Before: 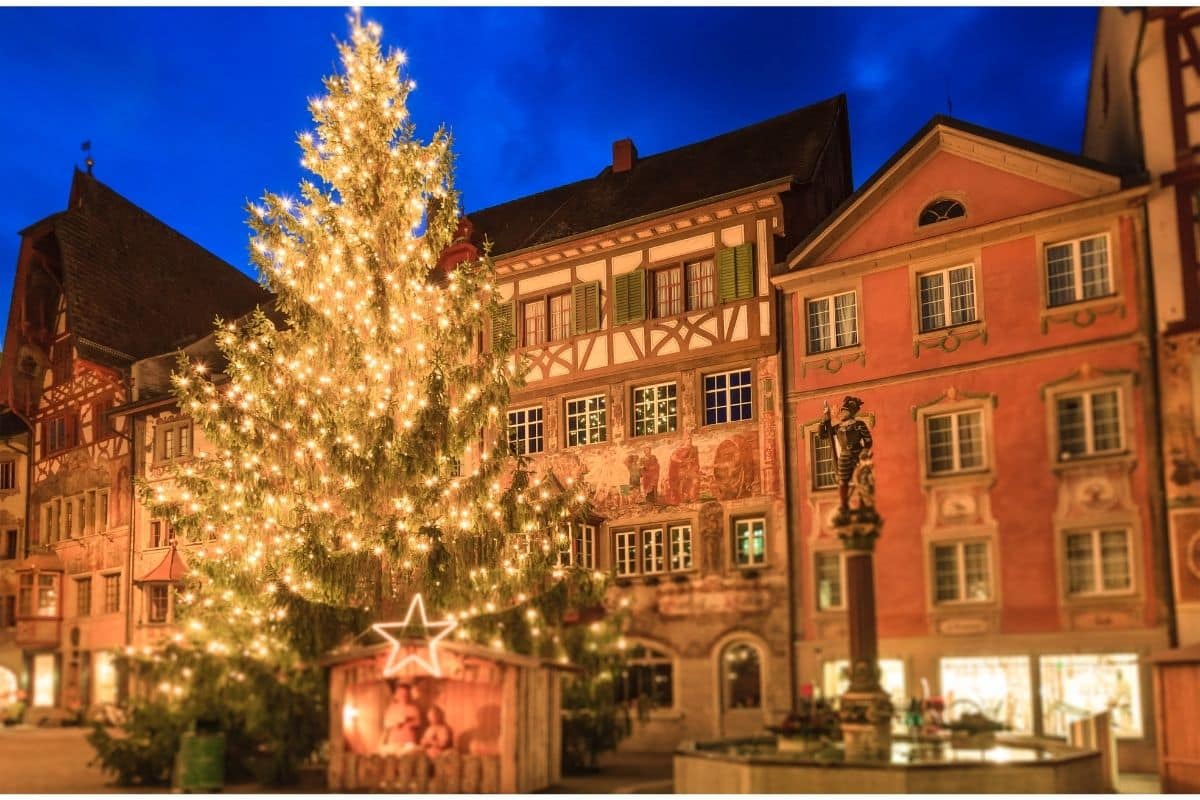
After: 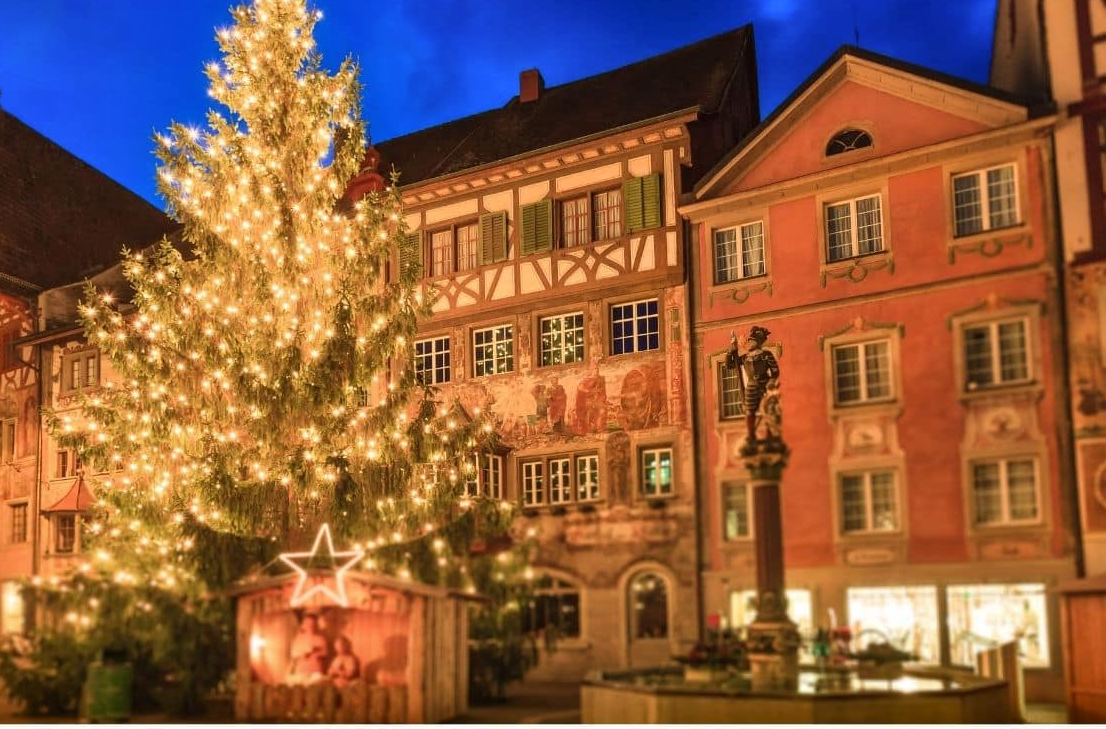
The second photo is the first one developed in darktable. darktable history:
levels: black 8.55%, white 99.95%
crop and rotate: left 7.805%, top 8.79%
shadows and highlights: radius 100.49, shadows 50.69, highlights -64.75, soften with gaussian
